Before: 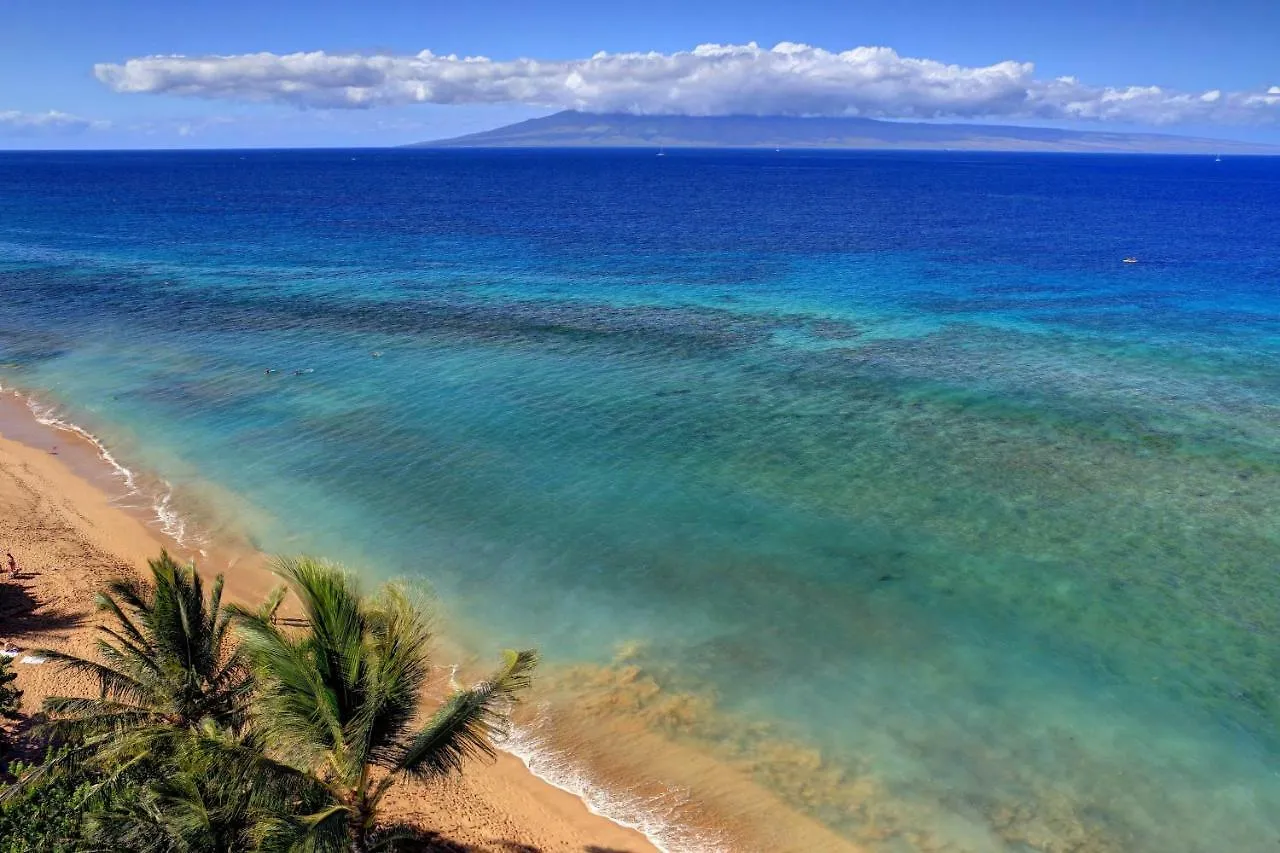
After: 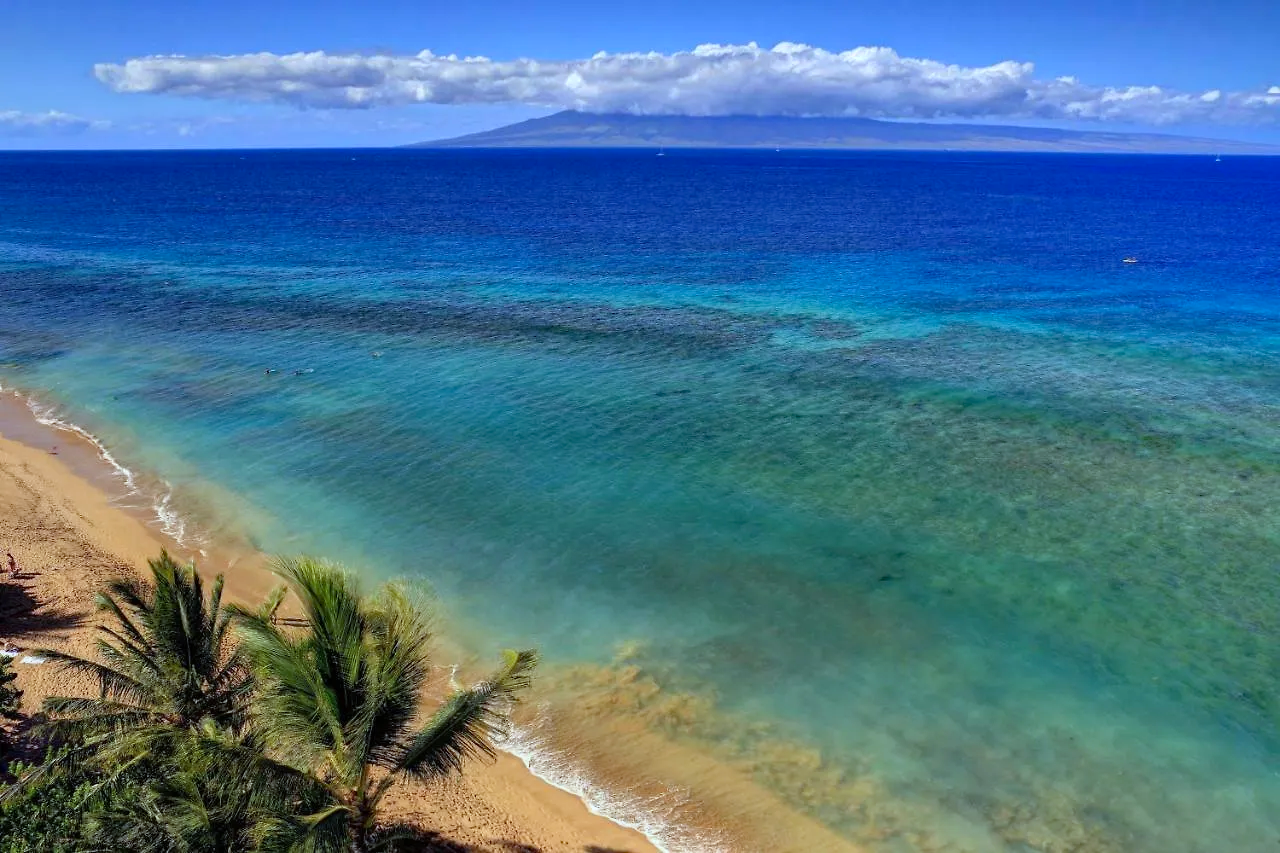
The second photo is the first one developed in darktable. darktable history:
haze removal: compatibility mode true, adaptive false
white balance: red 0.925, blue 1.046
